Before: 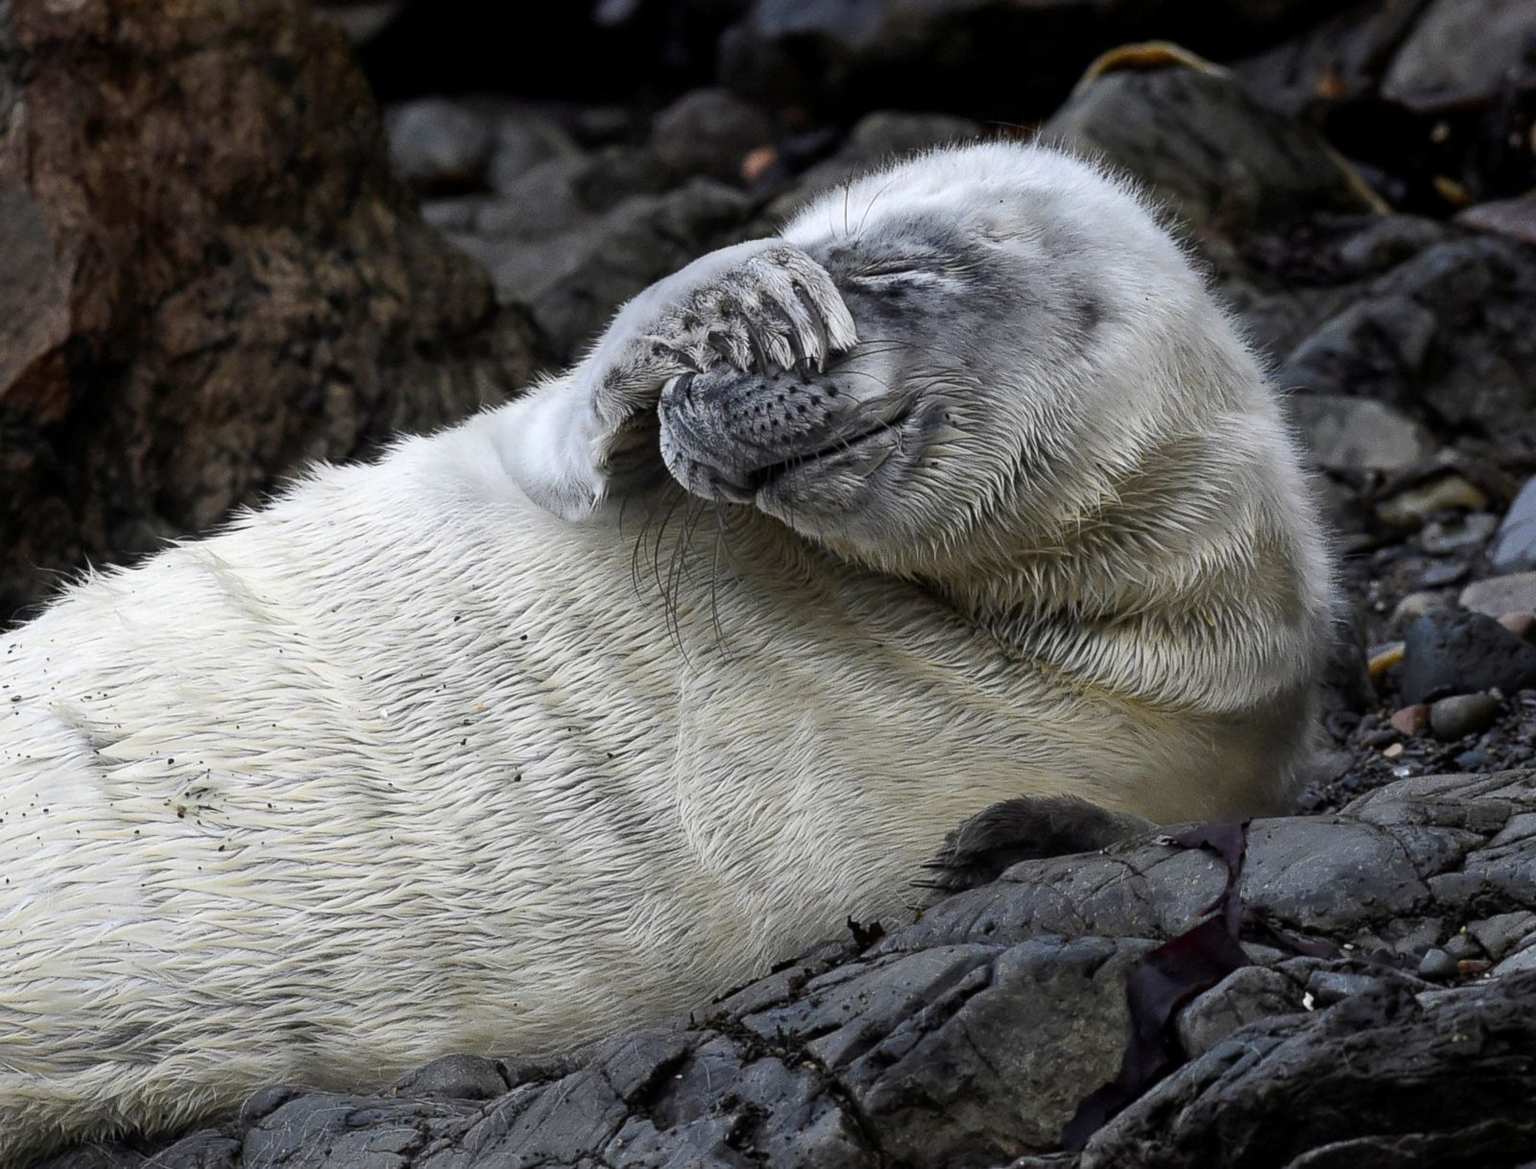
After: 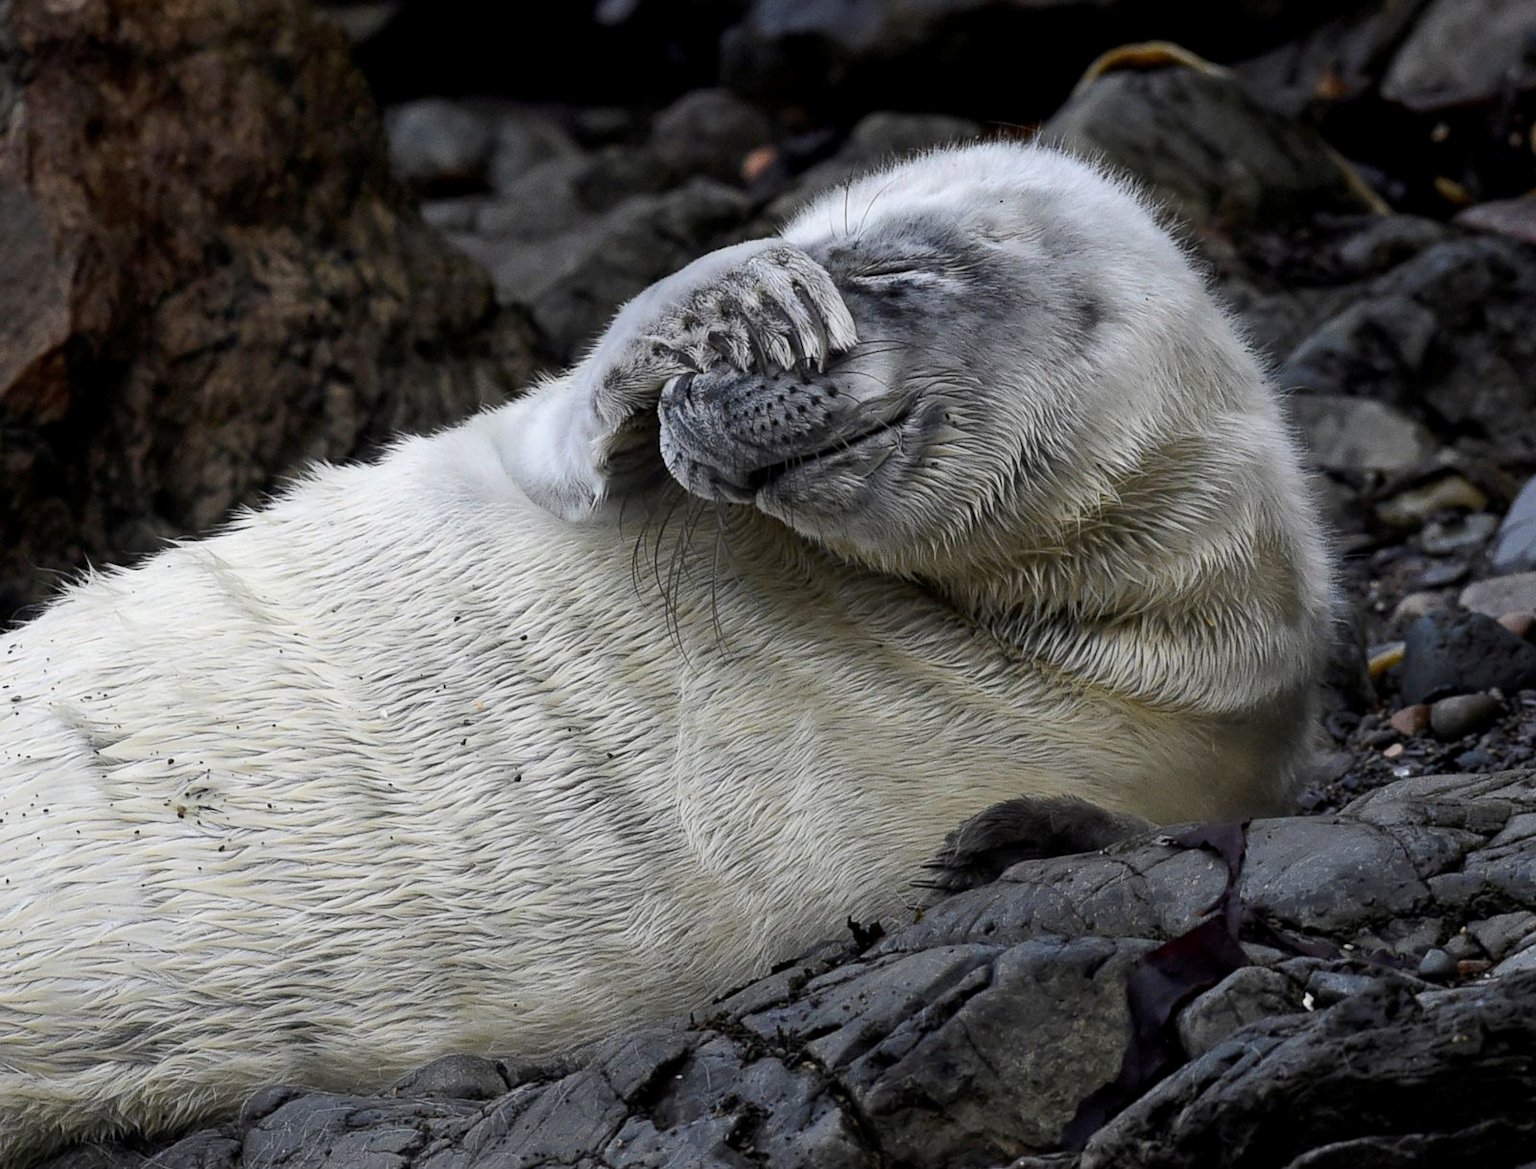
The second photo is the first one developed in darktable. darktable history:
exposure: black level correction 0.002, exposure -0.103 EV, compensate highlight preservation false
